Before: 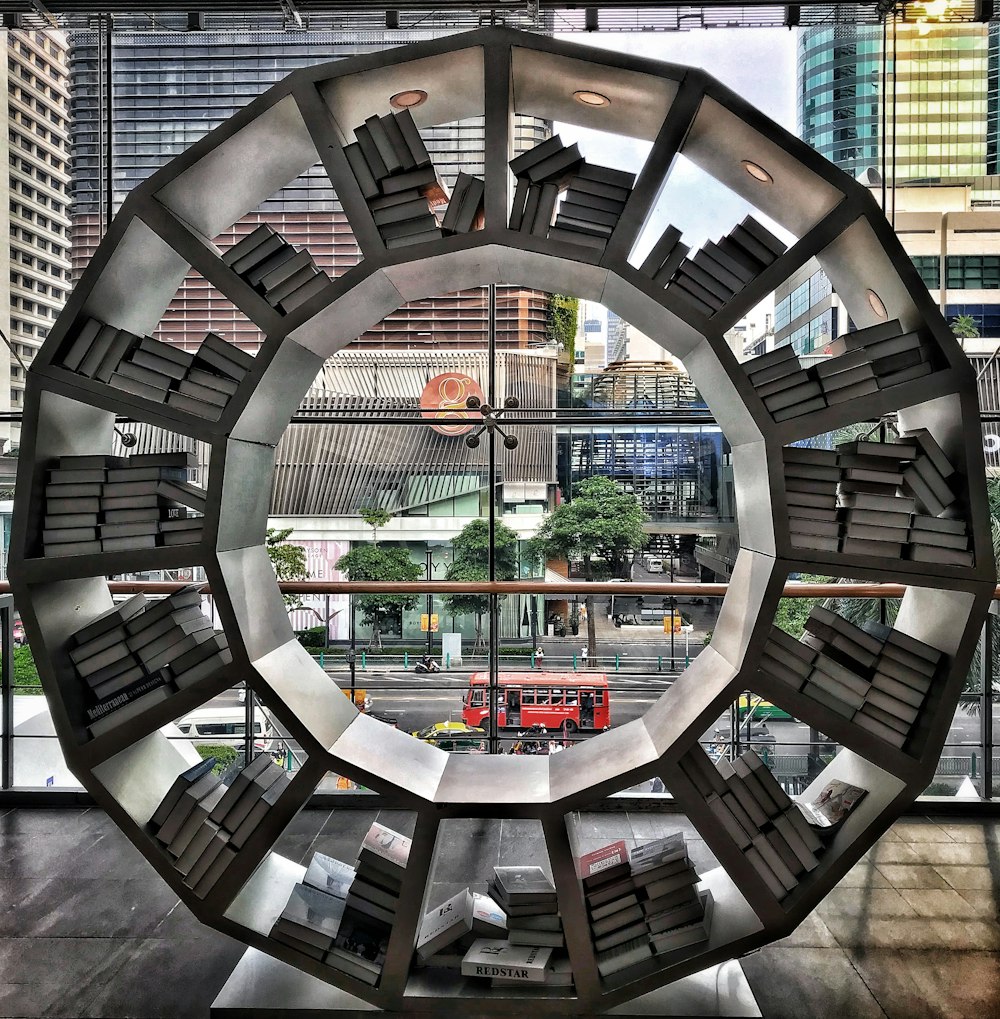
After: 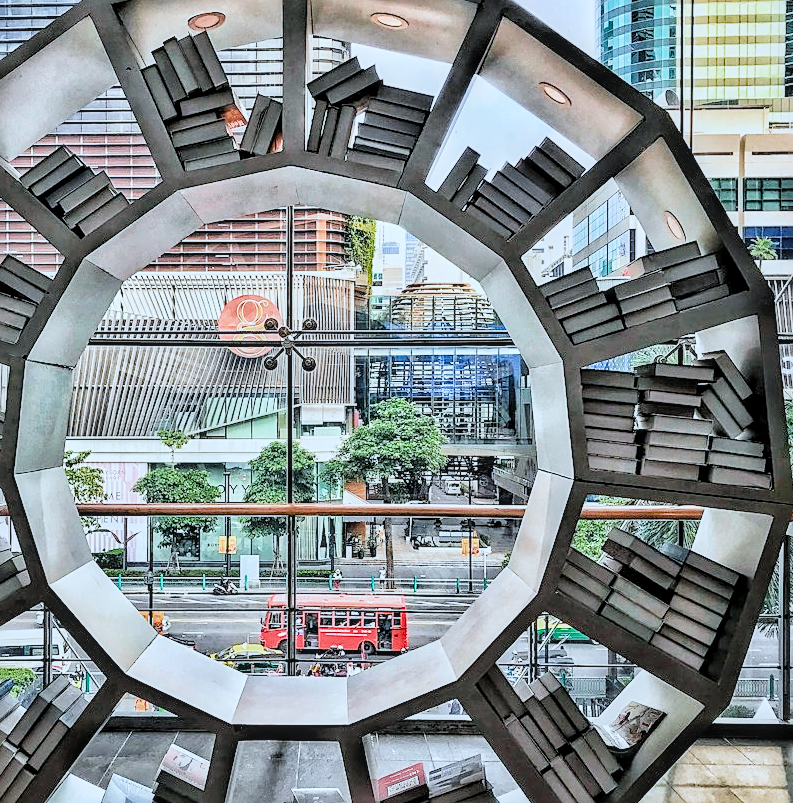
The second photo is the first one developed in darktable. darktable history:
local contrast: on, module defaults
crop and rotate: left 20.248%, top 7.748%, right 0.389%, bottom 13.402%
color correction: highlights a* -4.17, highlights b* -11.08
shadows and highlights: radius 333.93, shadows 64.04, highlights 4.35, compress 87.63%, soften with gaussian
exposure: black level correction 0, exposure 1.618 EV, compensate exposure bias true, compensate highlight preservation false
filmic rgb: middle gray luminance 29.77%, black relative exposure -8.91 EV, white relative exposure 7 EV, target black luminance 0%, hardness 2.95, latitude 1.5%, contrast 0.963, highlights saturation mix 5.82%, shadows ↔ highlights balance 11.69%, color science v4 (2020)
sharpen: amount 0.594
